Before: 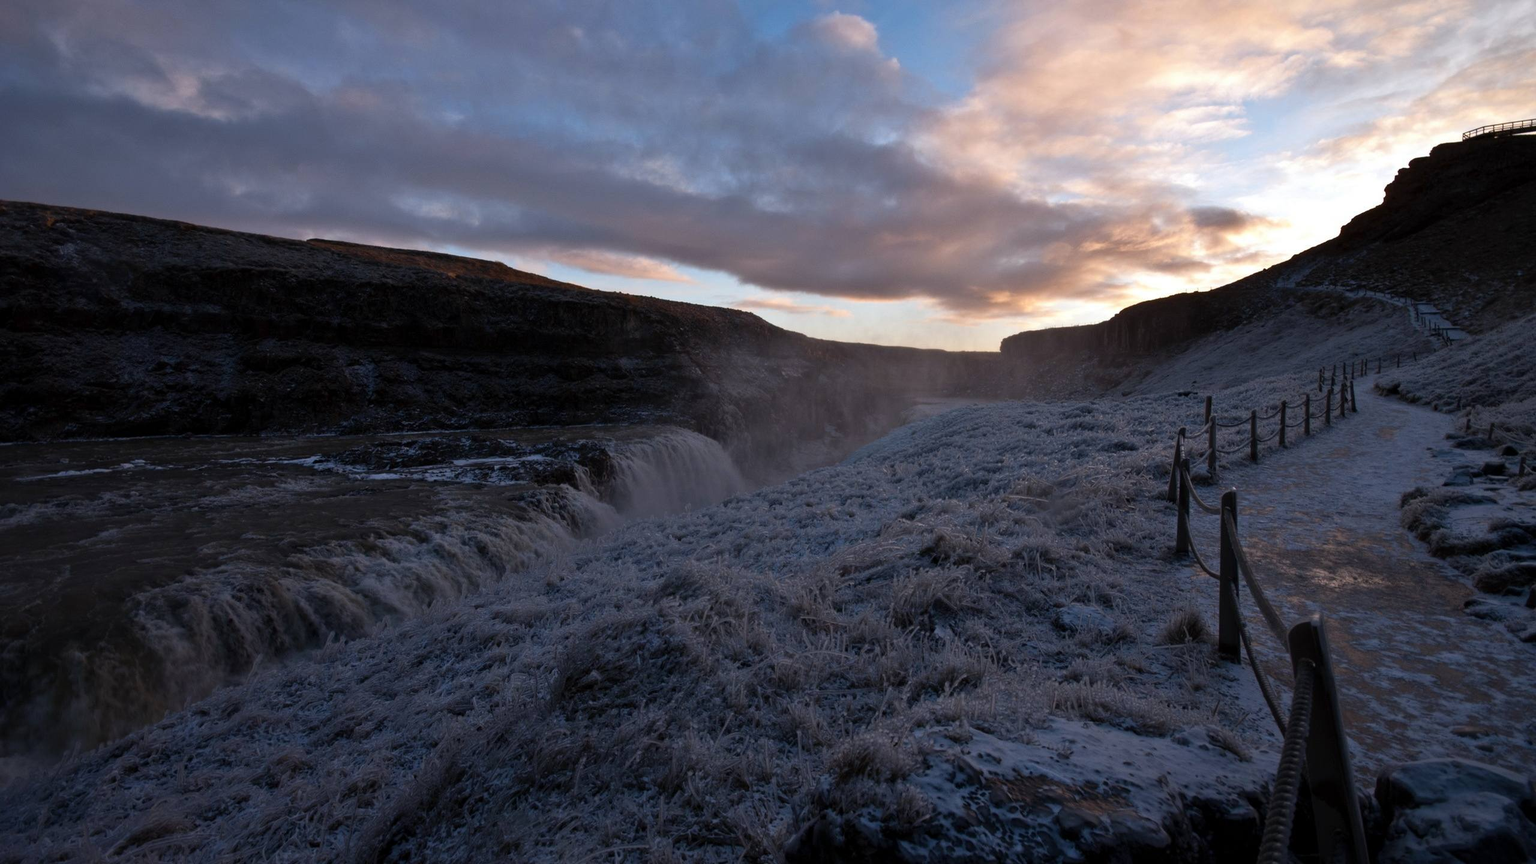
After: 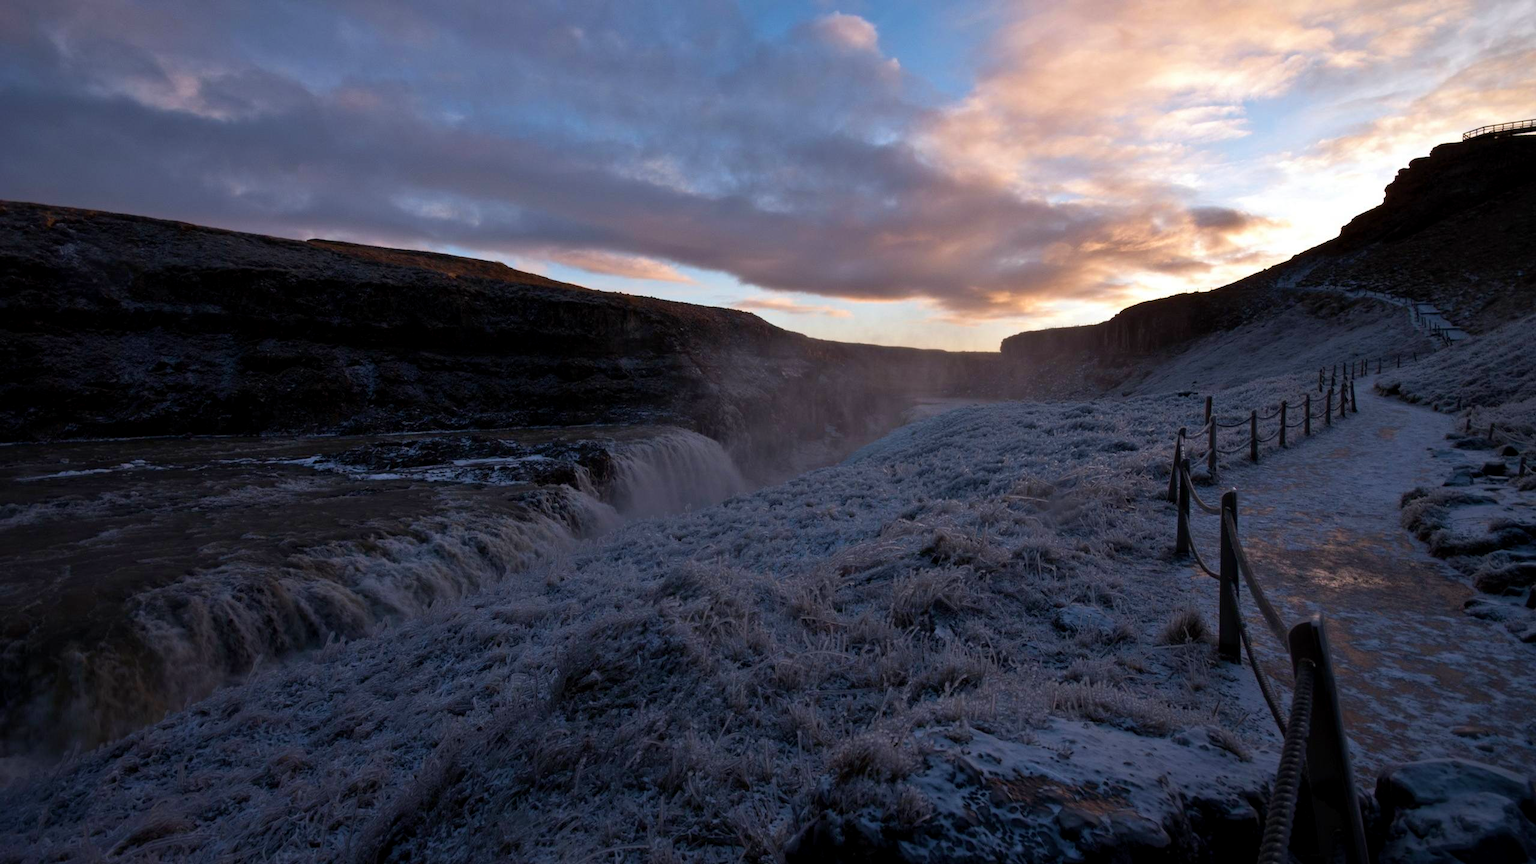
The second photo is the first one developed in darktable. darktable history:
velvia: on, module defaults
exposure: black level correction 0.002, compensate highlight preservation false
